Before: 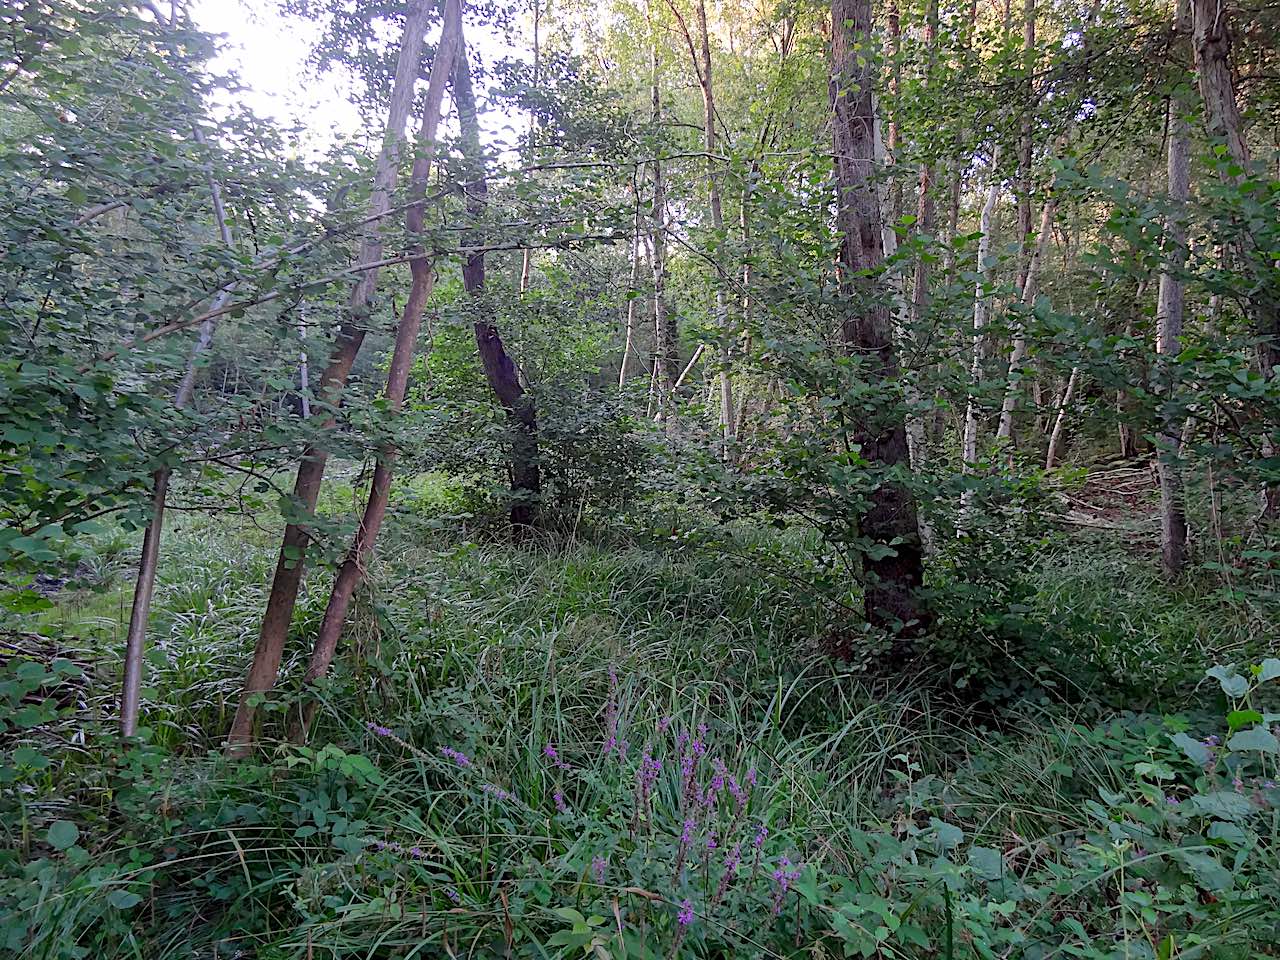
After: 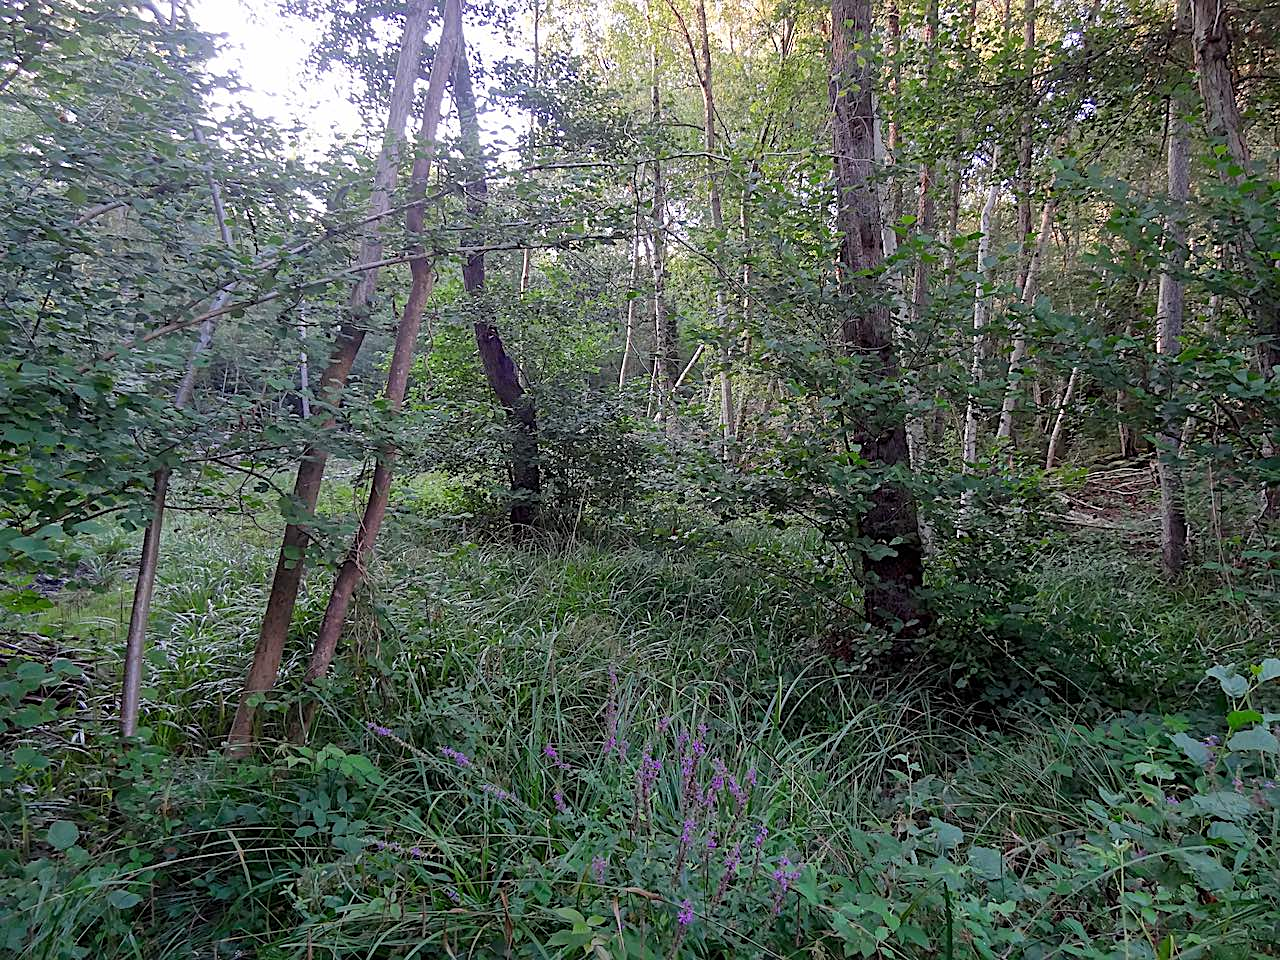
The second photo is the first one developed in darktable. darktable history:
rgb levels: preserve colors max RGB
sharpen: amount 0.2
